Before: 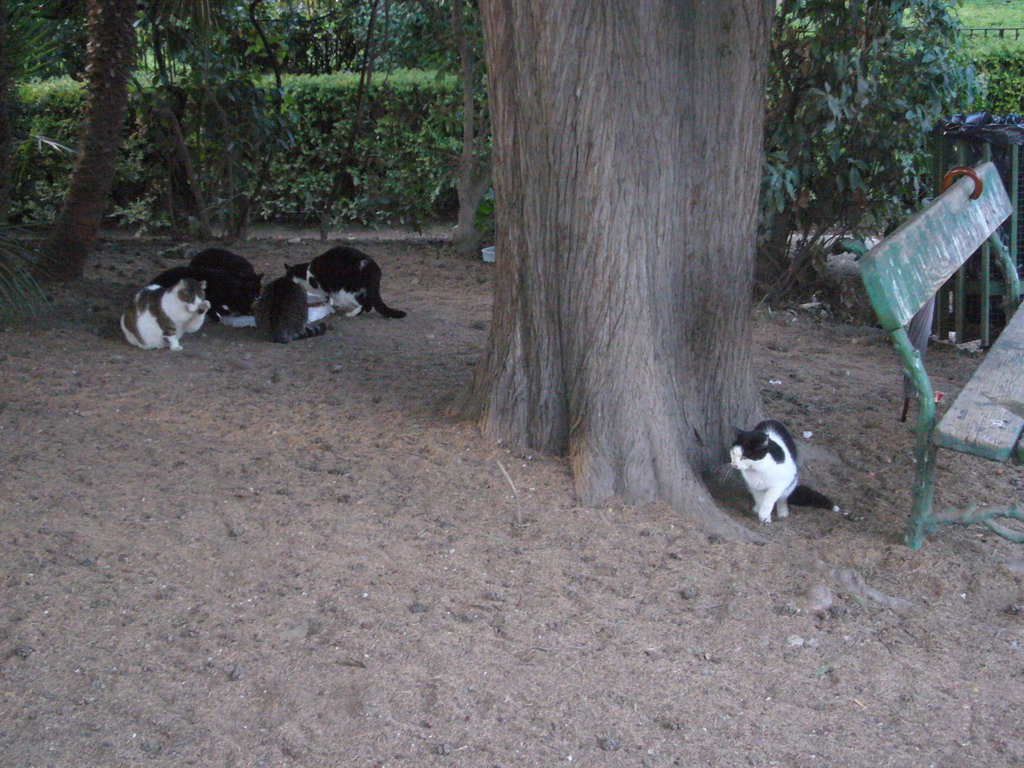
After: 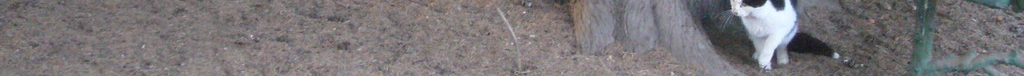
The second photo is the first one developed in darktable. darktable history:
crop and rotate: top 59.084%, bottom 30.916%
shadows and highlights: soften with gaussian
